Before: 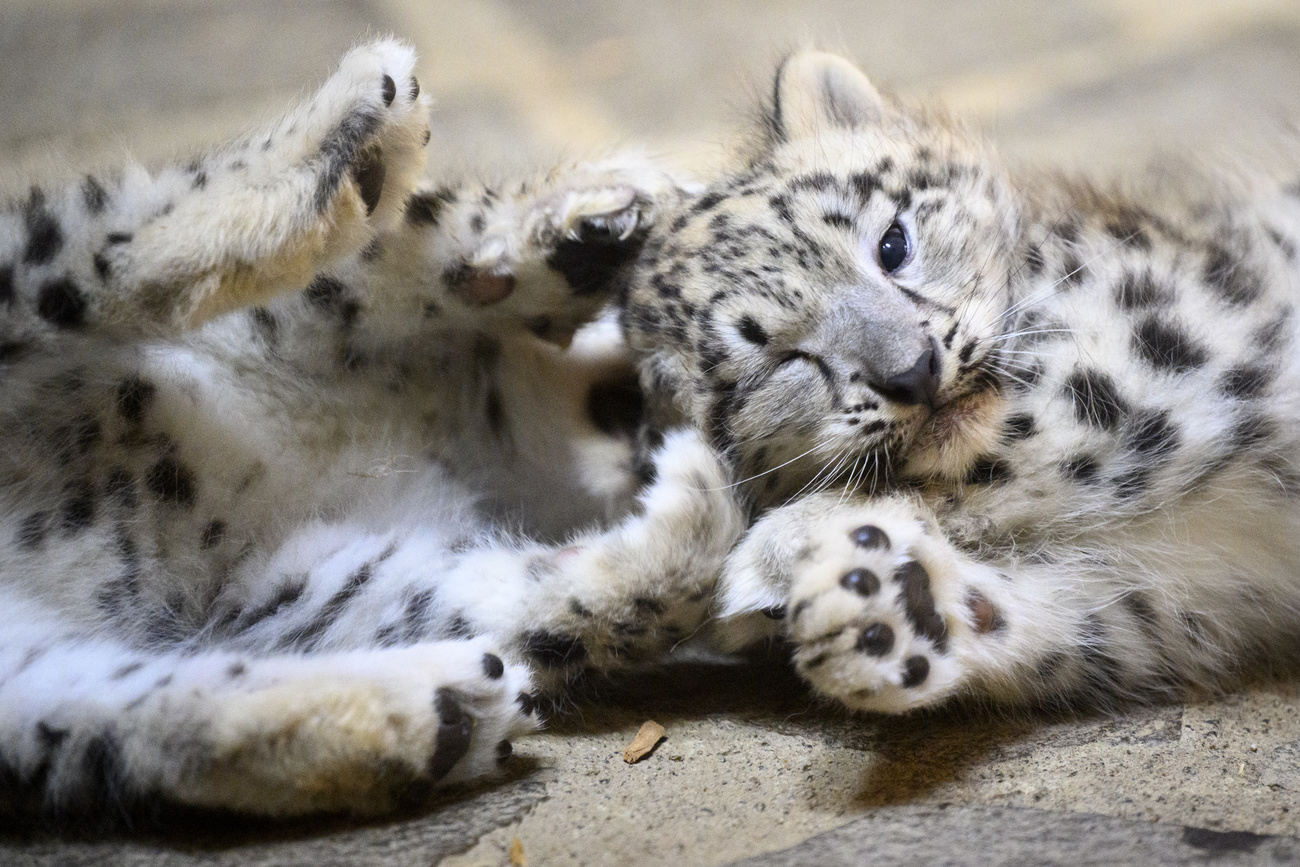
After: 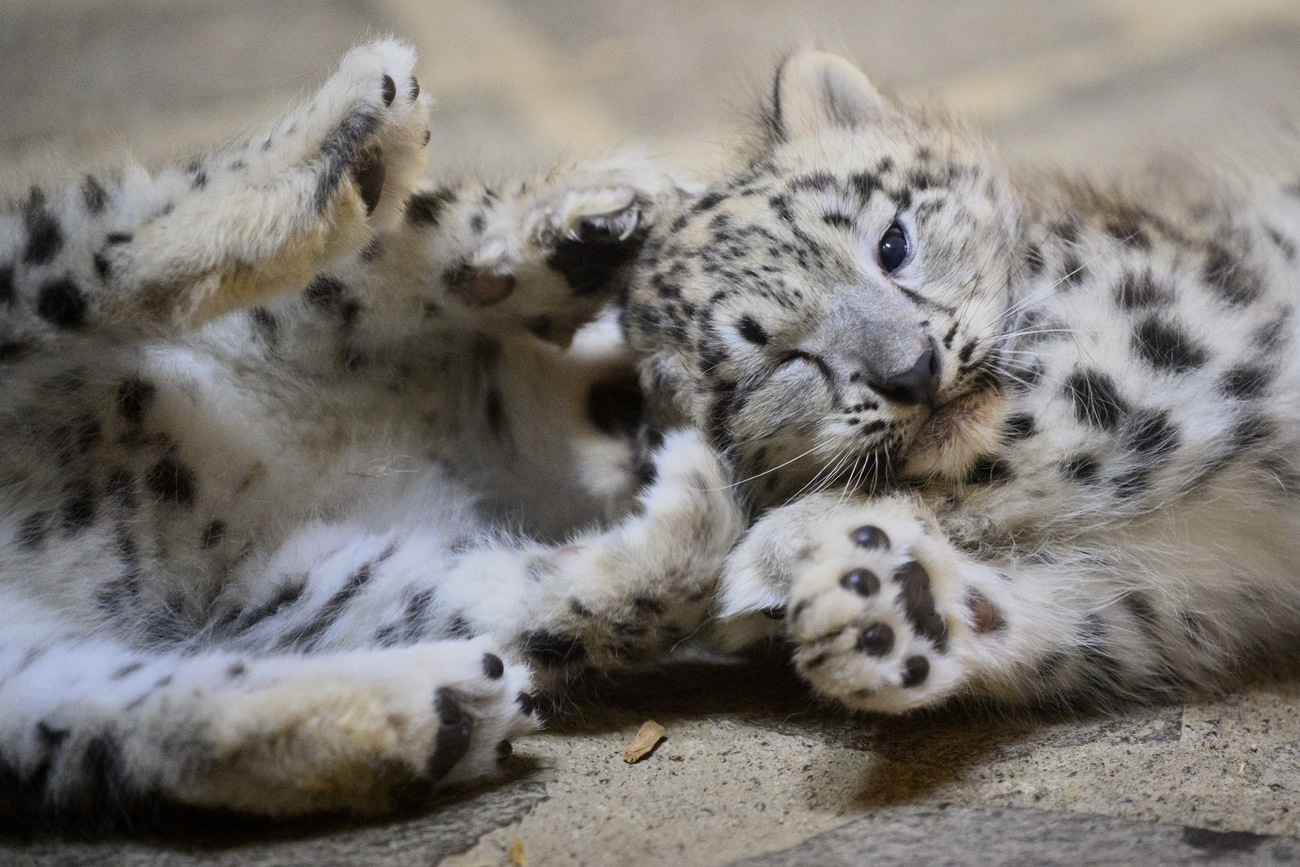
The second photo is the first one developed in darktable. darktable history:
tone equalizer: -8 EV -0.002 EV, -7 EV 0.005 EV, -6 EV -0.009 EV, -5 EV 0.011 EV, -4 EV -0.012 EV, -3 EV 0.007 EV, -2 EV -0.062 EV, -1 EV -0.293 EV, +0 EV -0.582 EV, smoothing diameter 2%, edges refinement/feathering 20, mask exposure compensation -1.57 EV, filter diffusion 5
exposure: exposure -0.36 EV, compensate highlight preservation false
